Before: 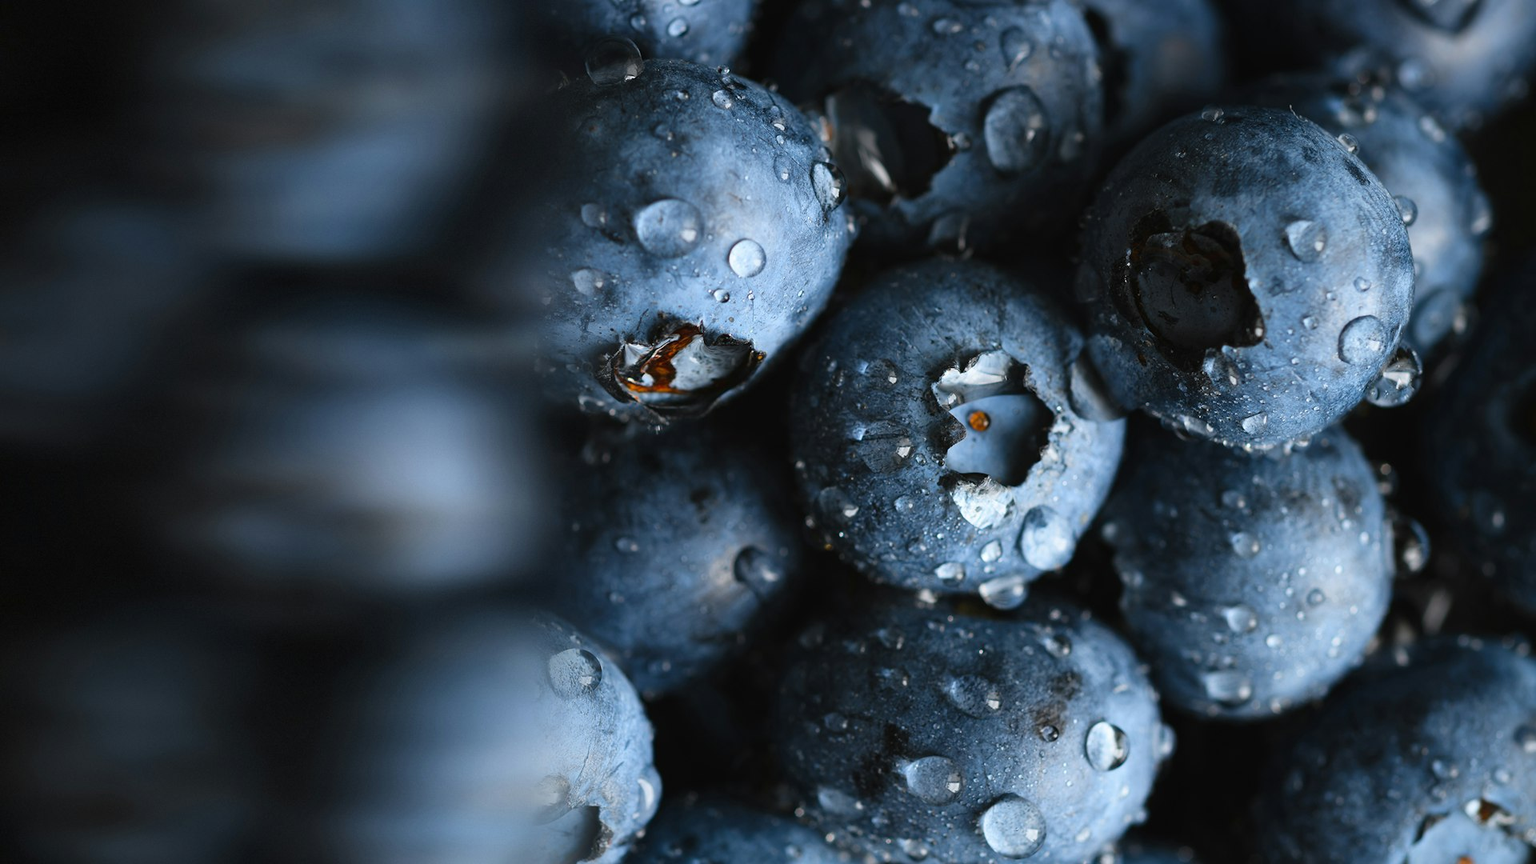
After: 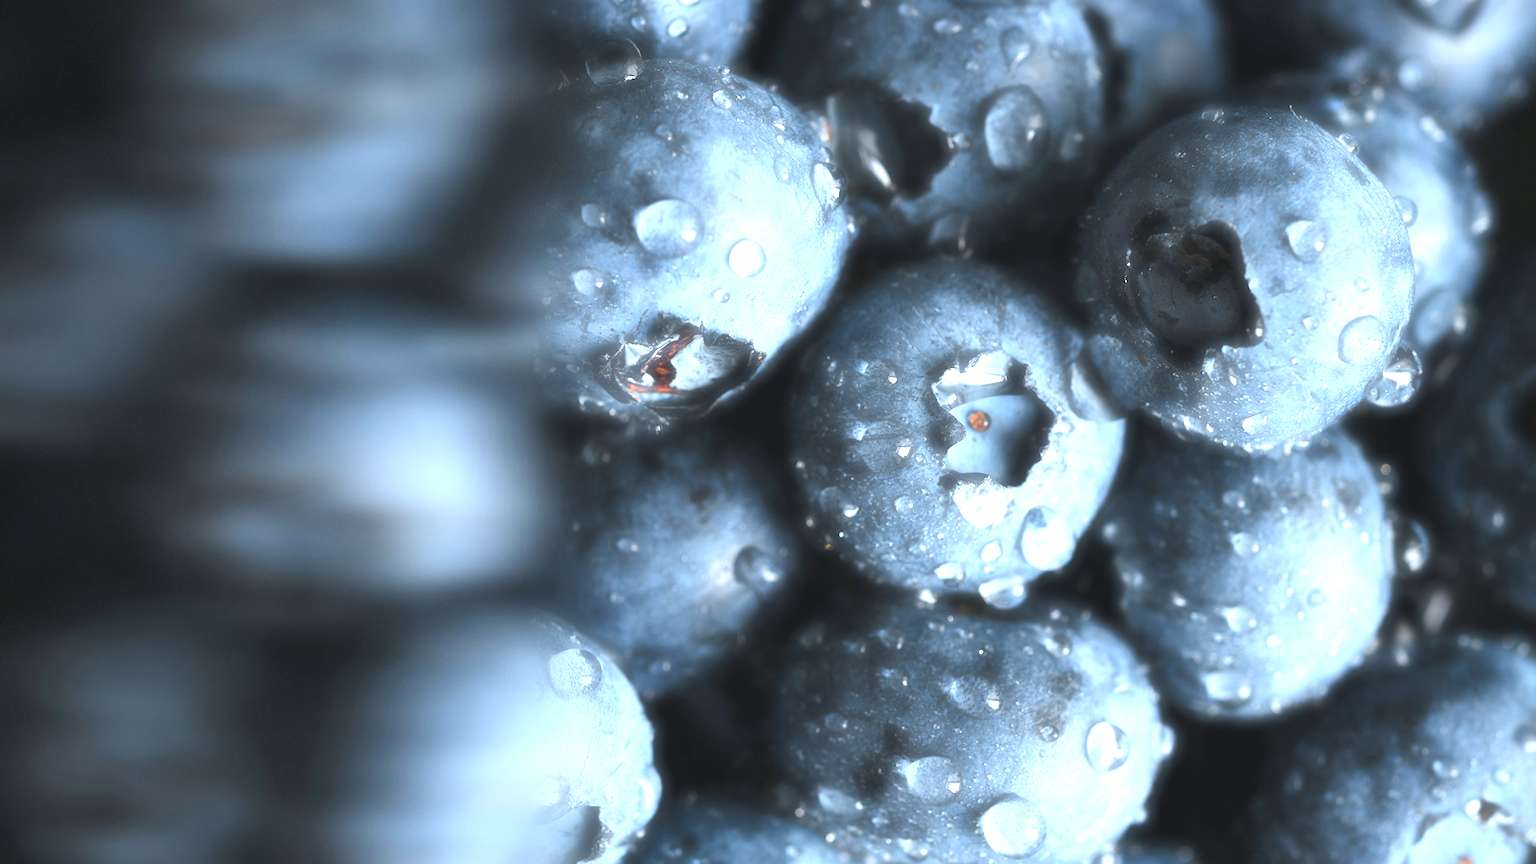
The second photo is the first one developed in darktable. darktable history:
exposure: black level correction 0, exposure 1.2 EV, compensate exposure bias true, compensate highlight preservation false
haze removal: strength -0.89, distance 0.225, compatibility mode true, adaptive false
